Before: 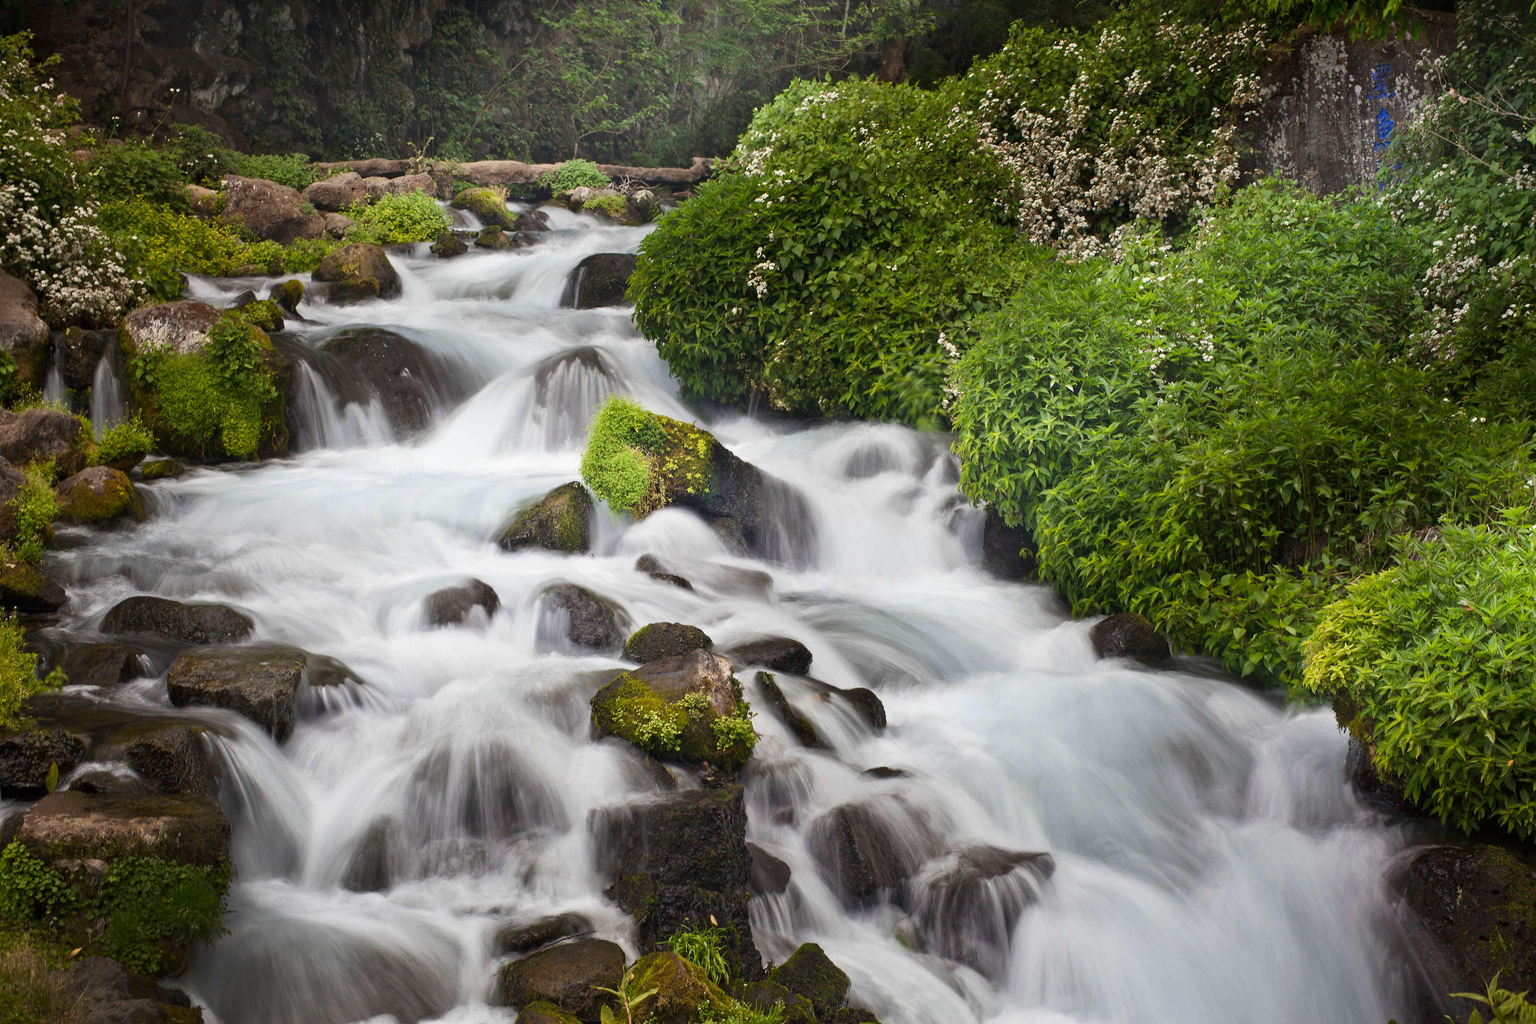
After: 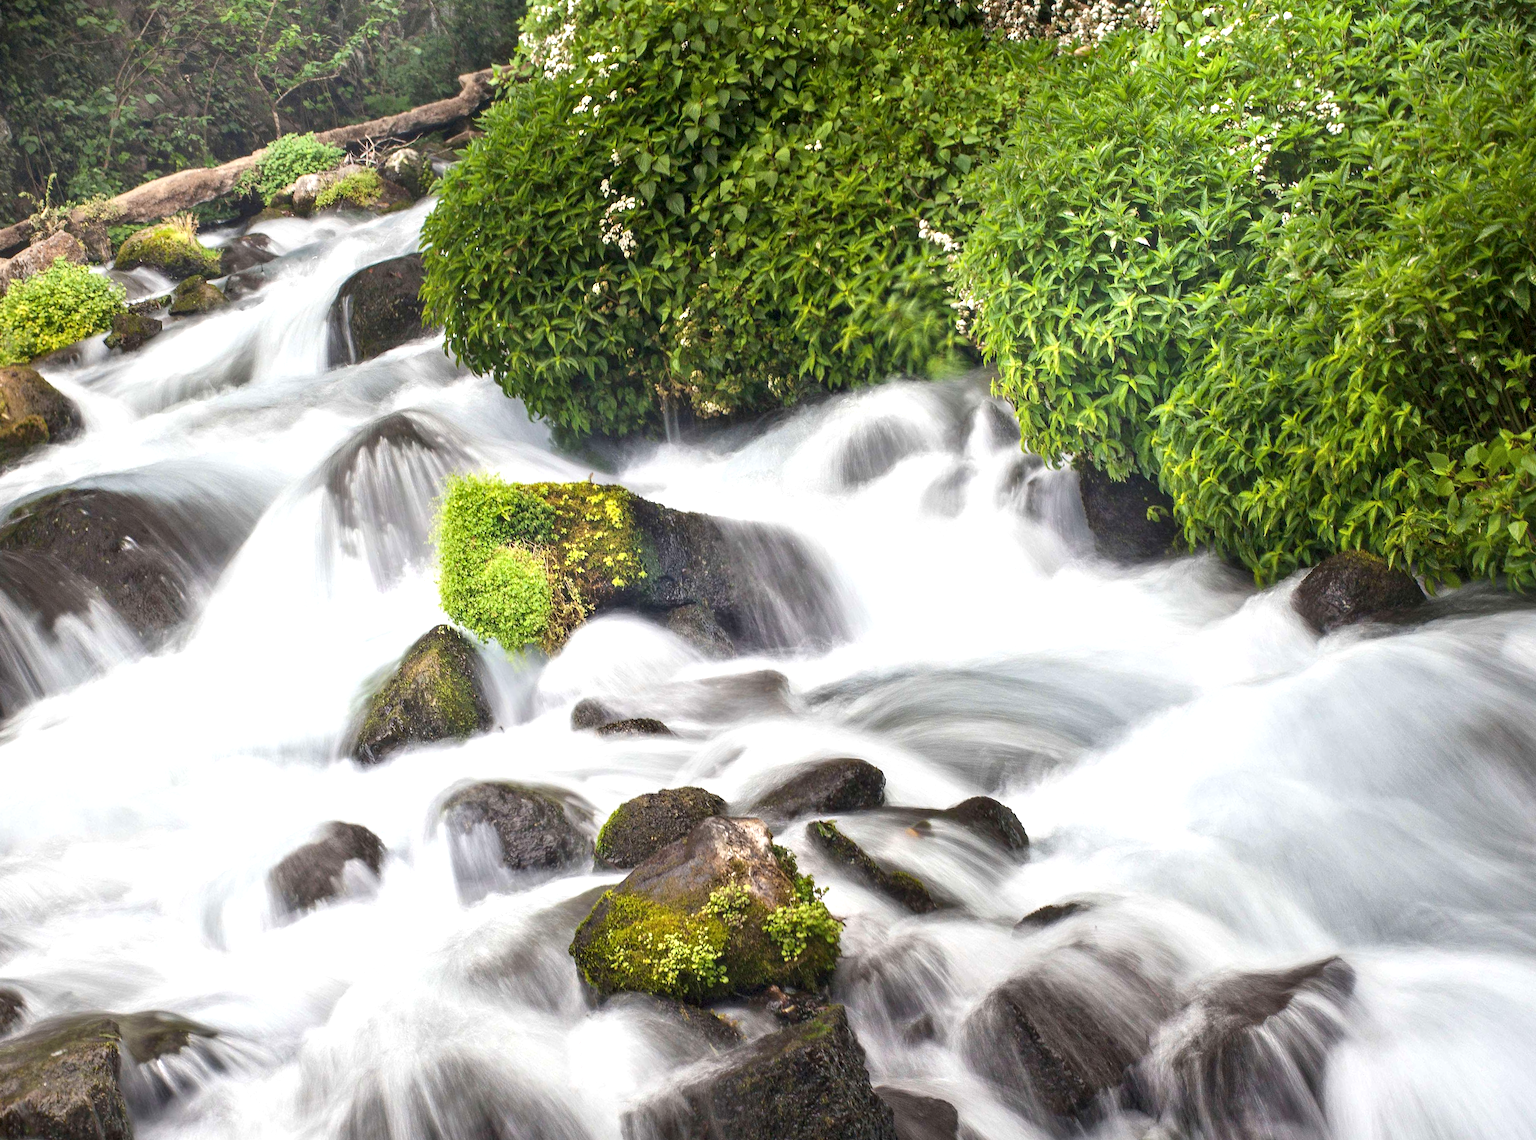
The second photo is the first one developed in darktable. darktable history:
crop and rotate: angle 17.92°, left 6.94%, right 4.275%, bottom 1.13%
exposure: exposure 0.665 EV, compensate exposure bias true, compensate highlight preservation false
local contrast: on, module defaults
